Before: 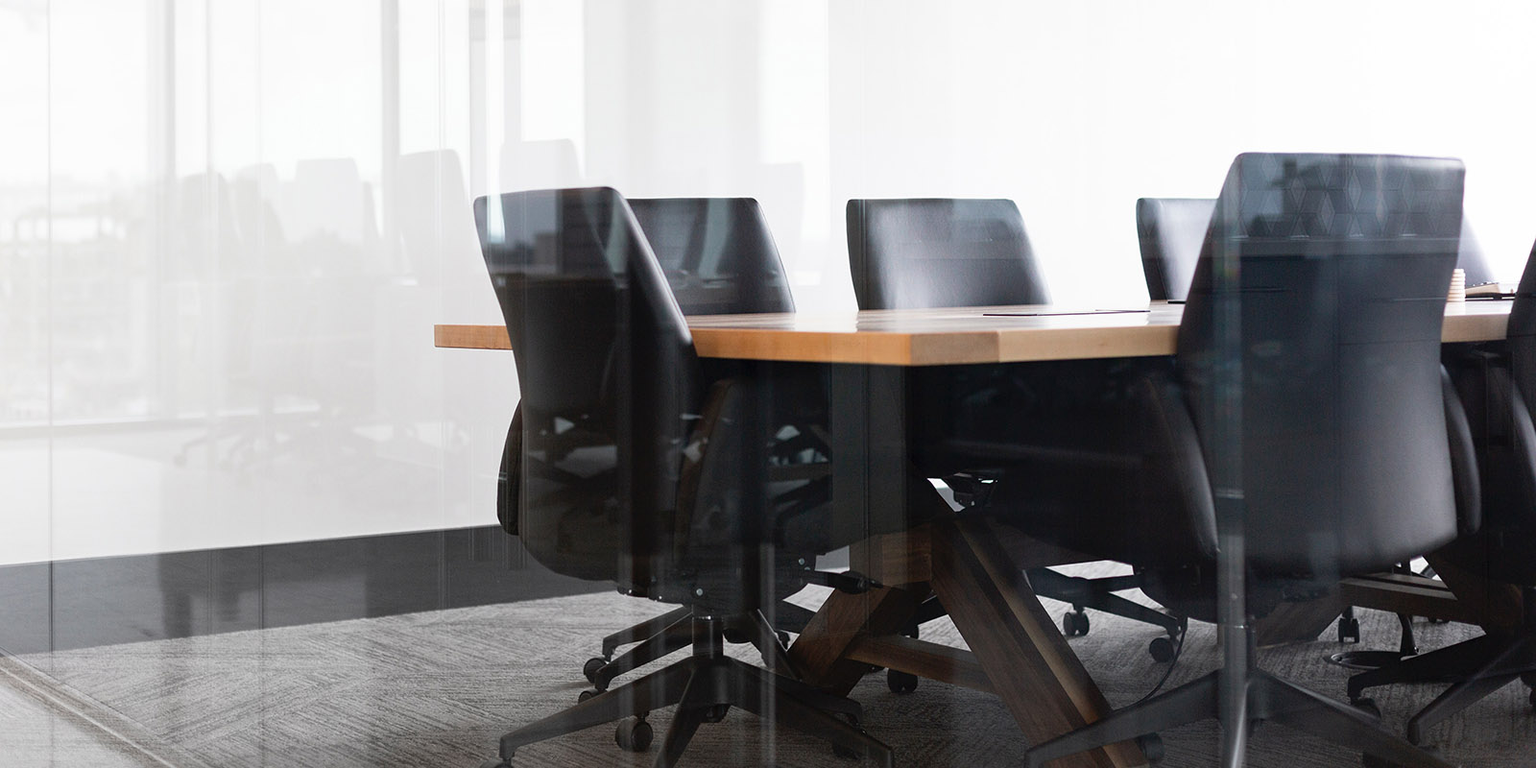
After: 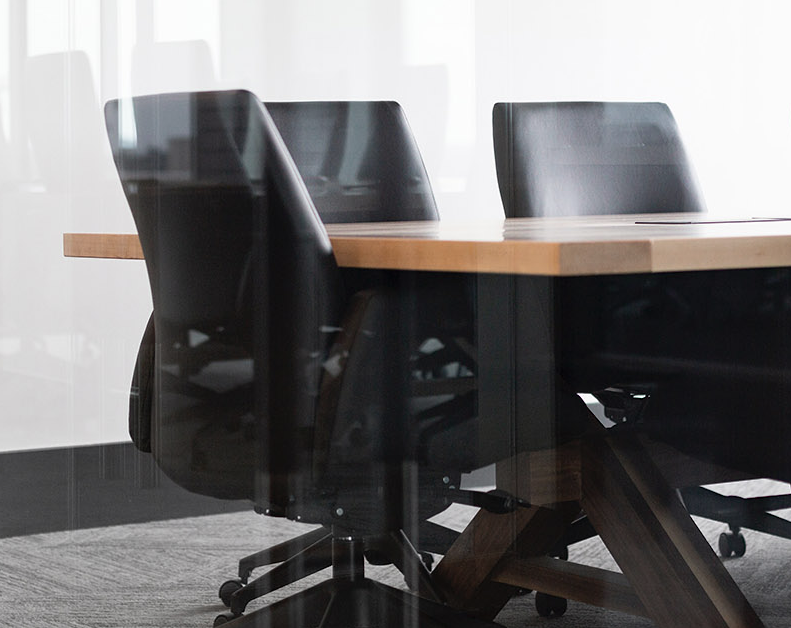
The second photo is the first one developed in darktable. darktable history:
color correction: saturation 0.8
crop and rotate: angle 0.02°, left 24.353%, top 13.219%, right 26.156%, bottom 8.224%
